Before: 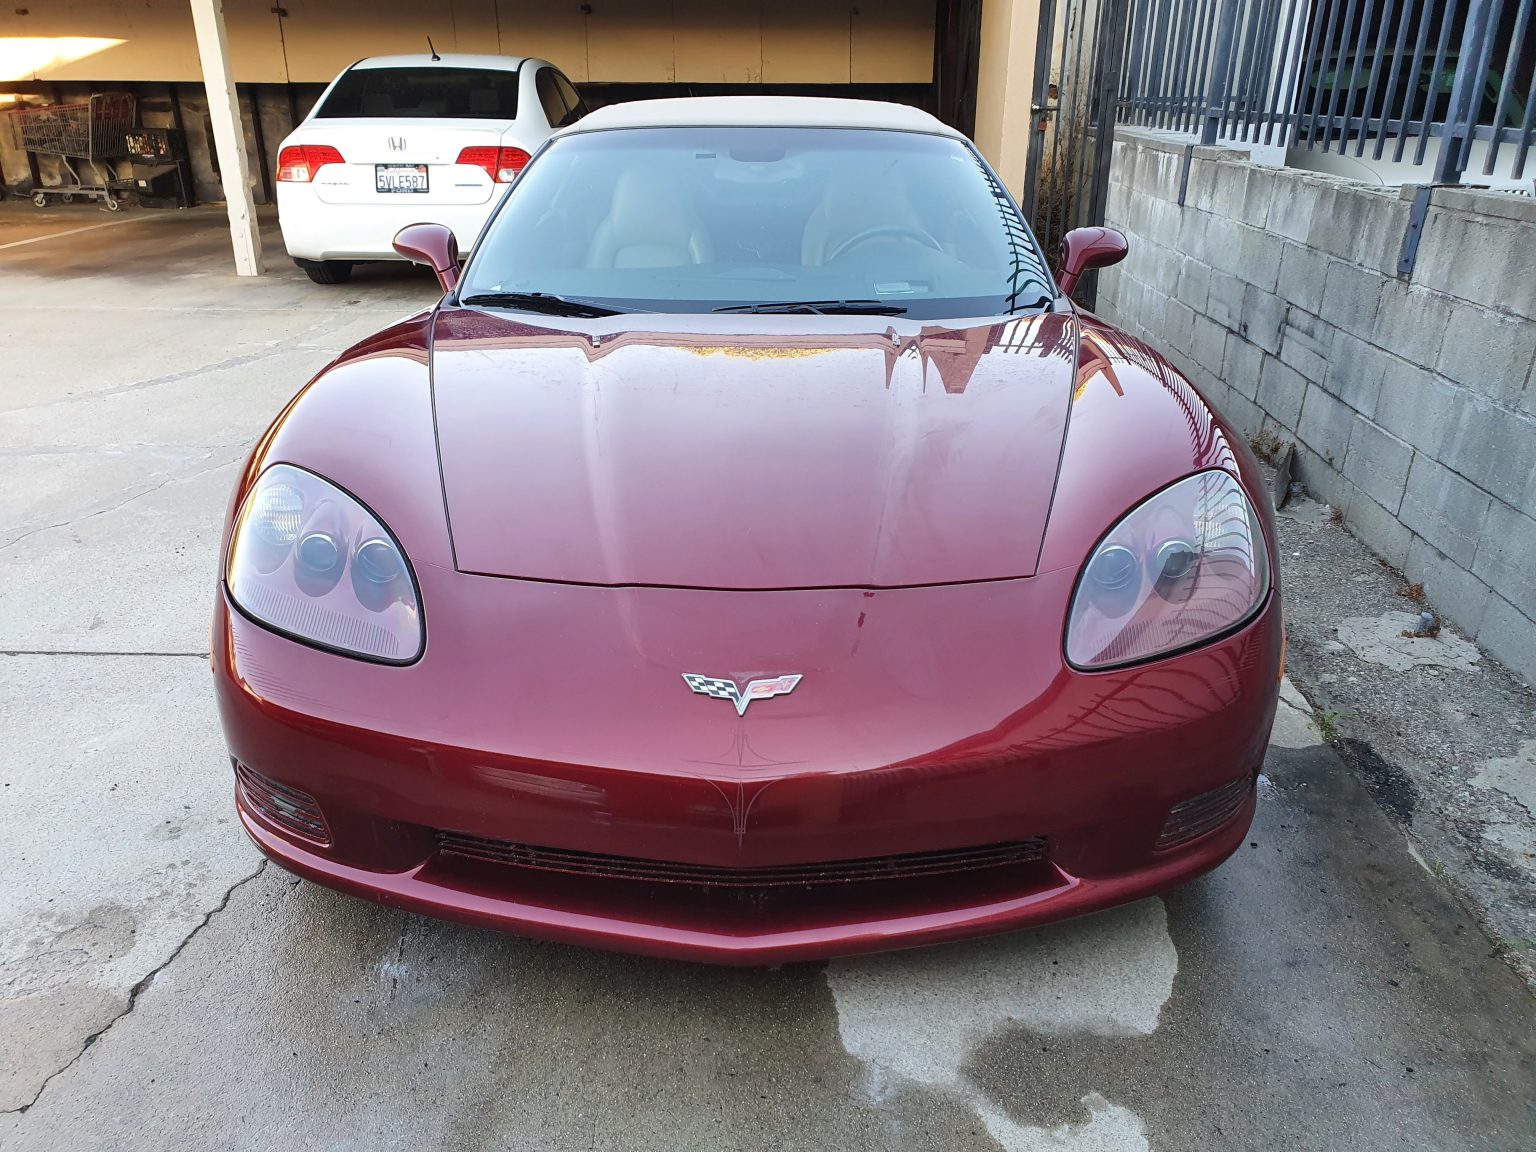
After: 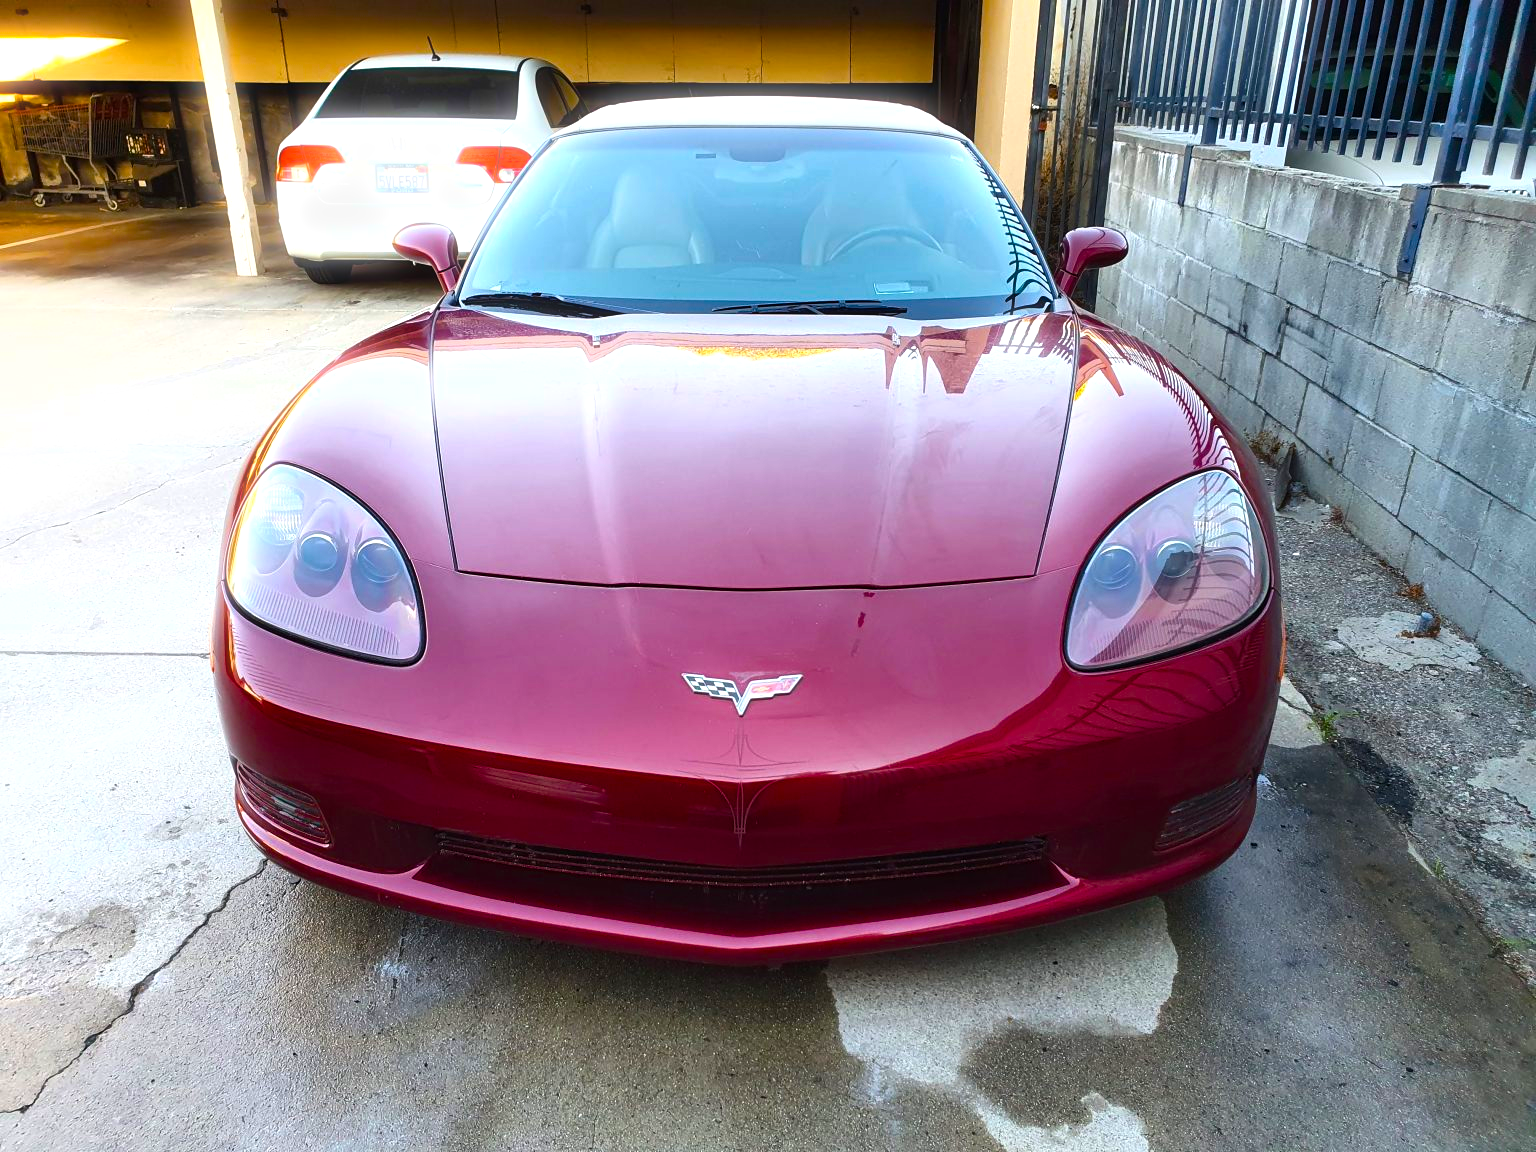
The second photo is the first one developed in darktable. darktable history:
color balance rgb: linear chroma grading › global chroma 9%, perceptual saturation grading › global saturation 36%, perceptual saturation grading › shadows 35%, perceptual brilliance grading › global brilliance 15%, perceptual brilliance grading › shadows -35%, global vibrance 15%
bloom: size 3%, threshold 100%, strength 0%
